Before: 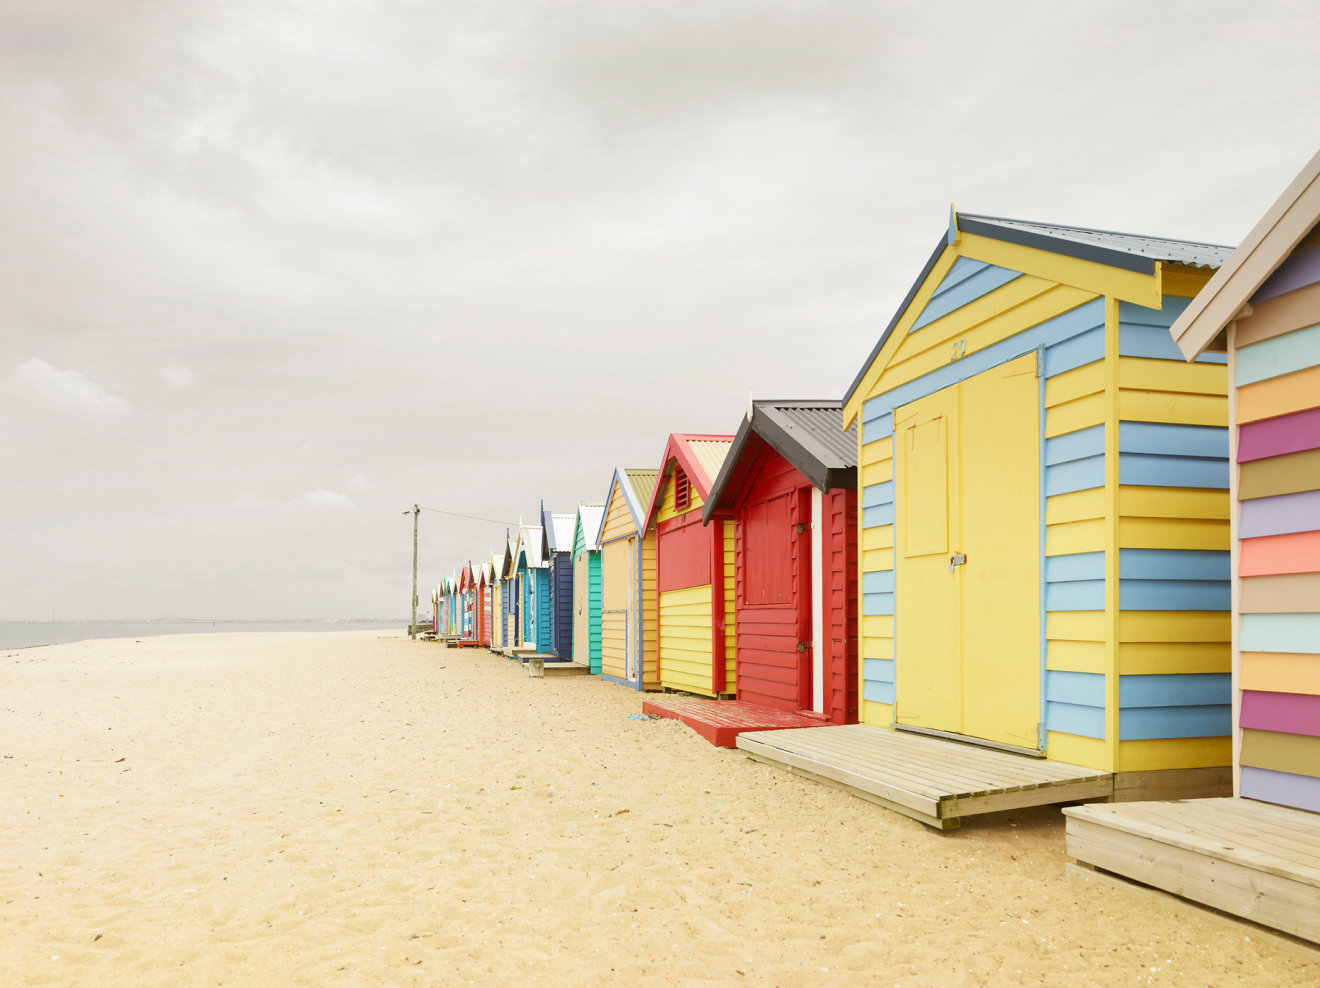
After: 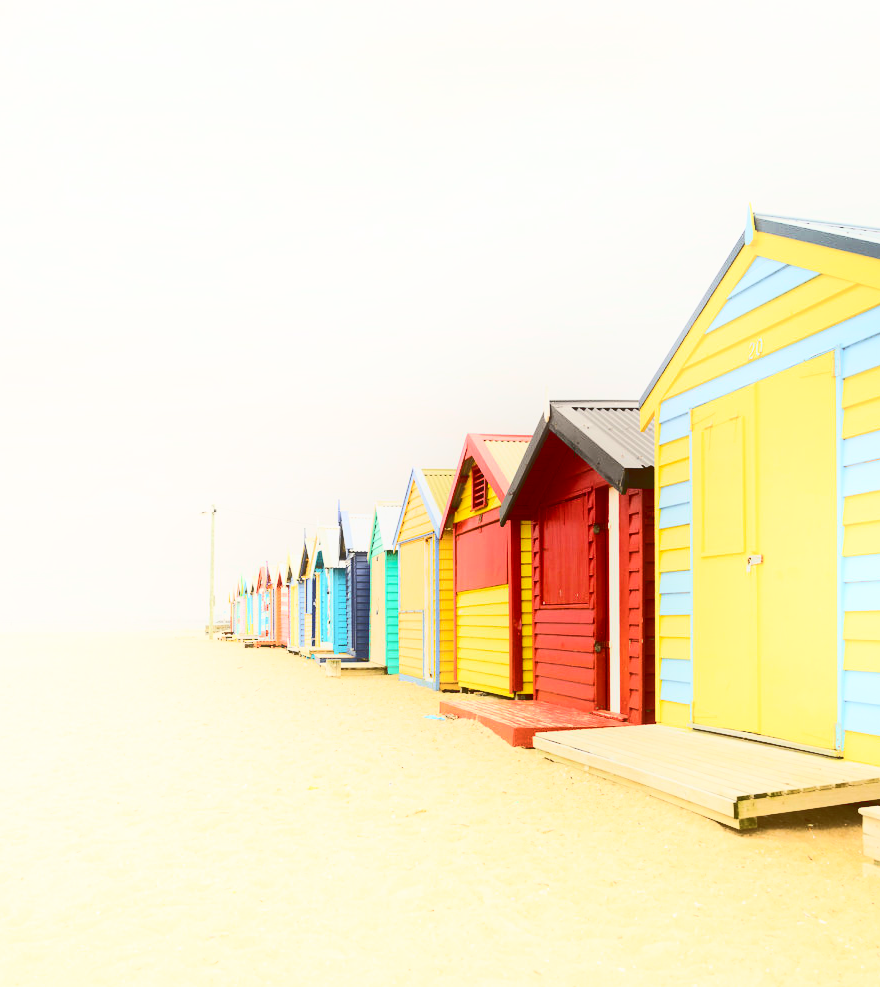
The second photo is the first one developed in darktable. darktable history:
crop and rotate: left 15.446%, right 17.836%
tone curve: curves: ch0 [(0, 0.072) (0.249, 0.176) (0.518, 0.489) (0.832, 0.854) (1, 0.948)], color space Lab, linked channels, preserve colors none
contrast brightness saturation: contrast 0.13, brightness -0.05, saturation 0.16
shadows and highlights: shadows -54.3, highlights 86.09, soften with gaussian
color balance rgb: perceptual saturation grading › global saturation 20%, global vibrance 20%
